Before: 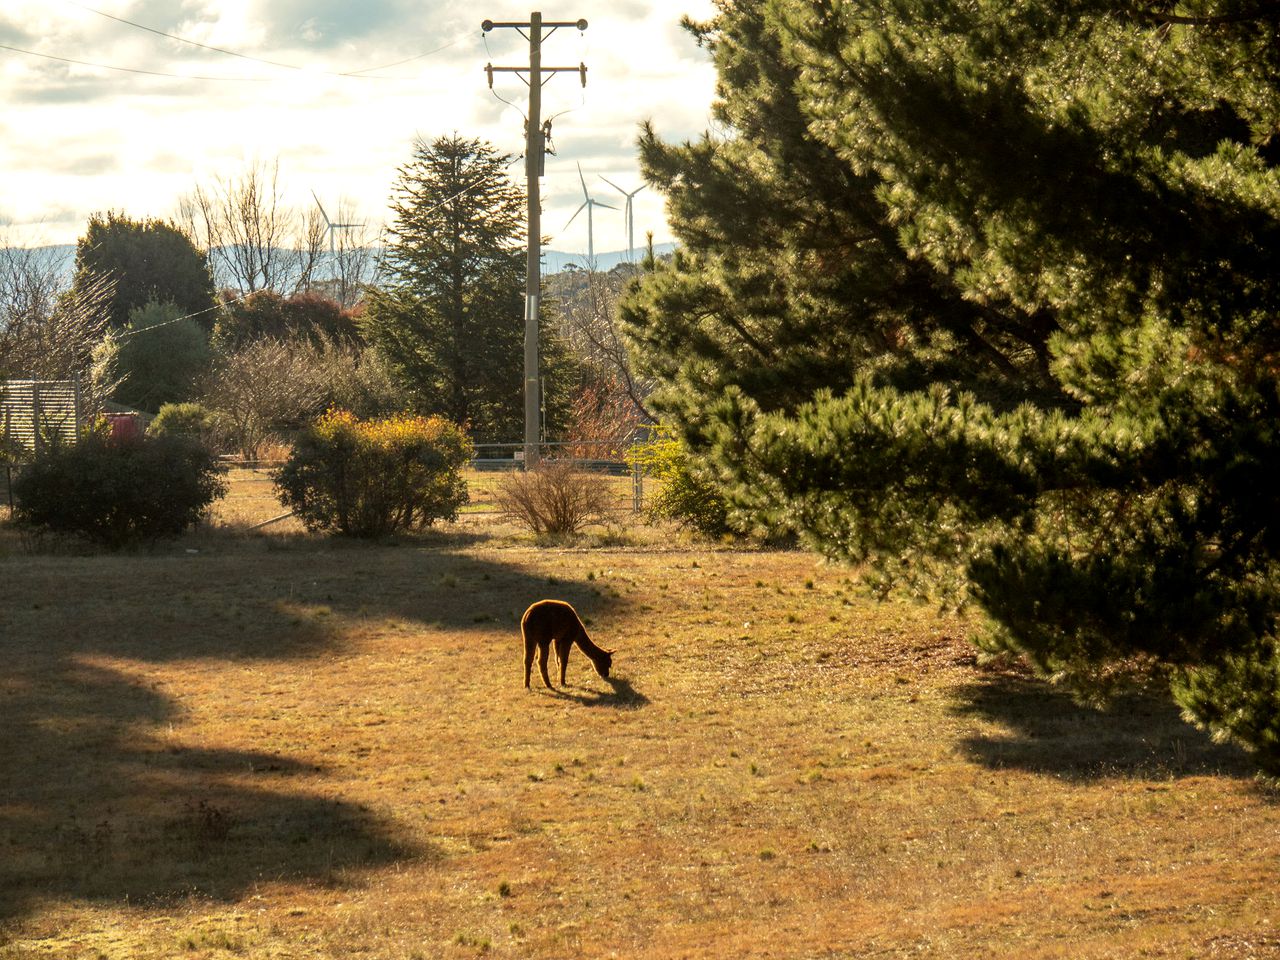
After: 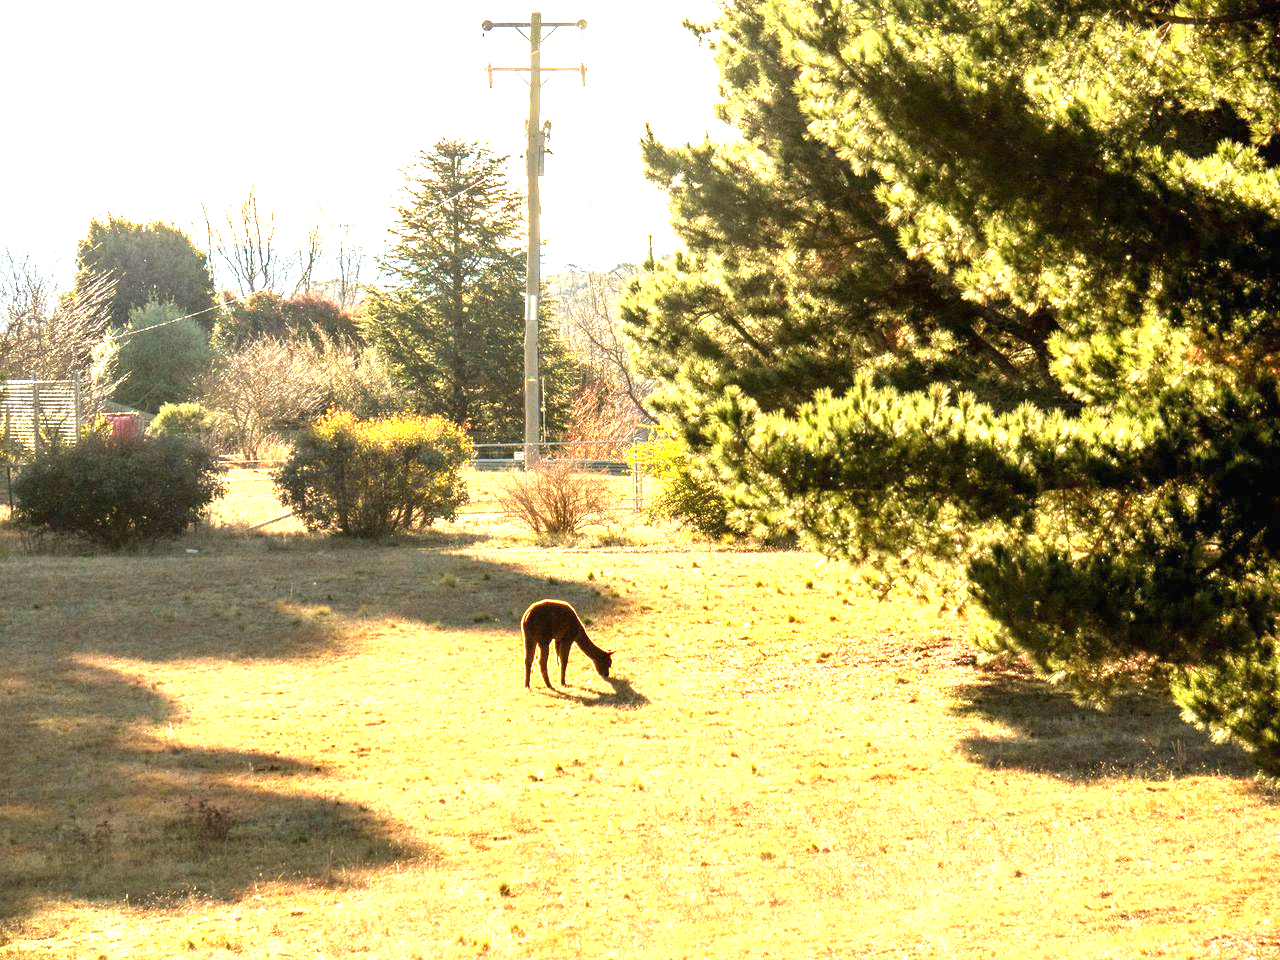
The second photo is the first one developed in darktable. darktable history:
exposure: black level correction 0, exposure 2.14 EV, compensate exposure bias true, compensate highlight preservation false
